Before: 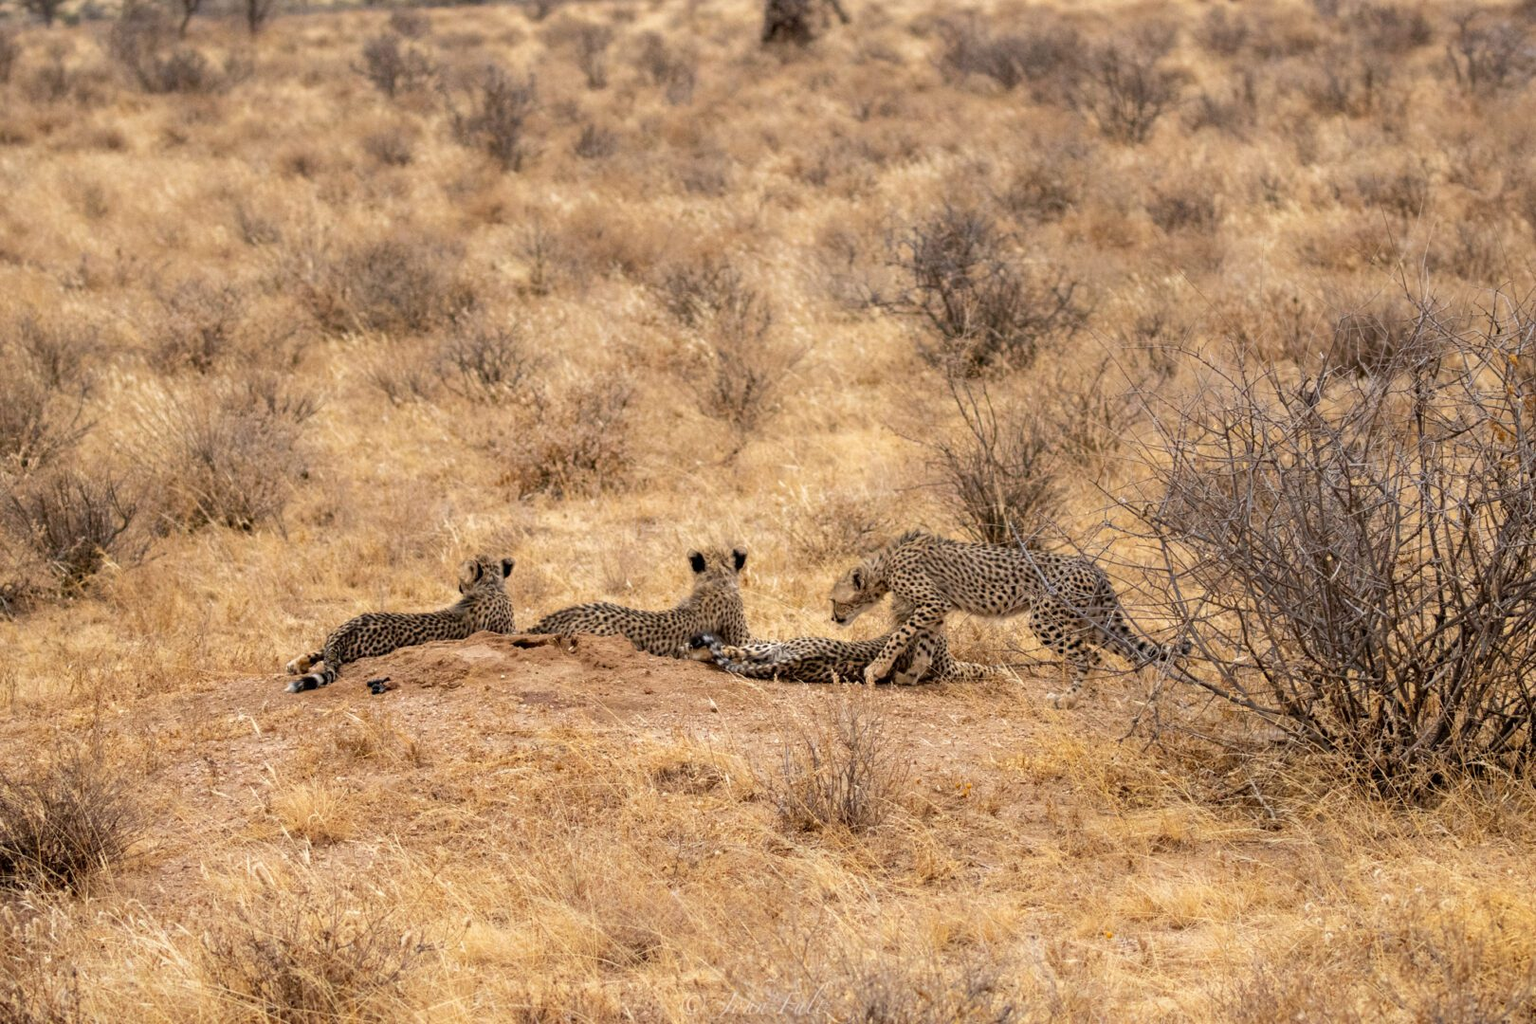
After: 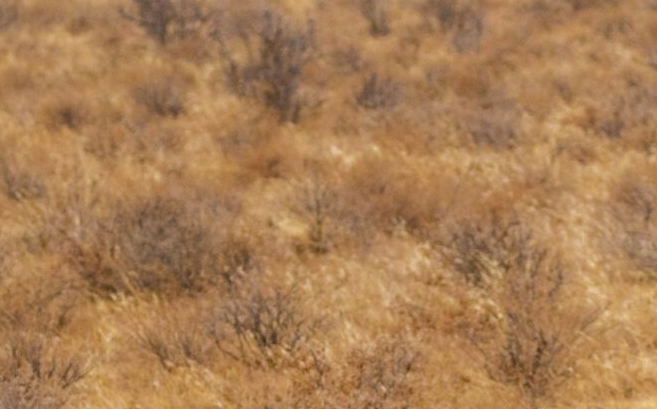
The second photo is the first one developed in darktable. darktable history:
exposure: black level correction -0.008, exposure 0.067 EV, compensate highlight preservation false
crop: left 15.452%, top 5.459%, right 43.956%, bottom 56.62%
color zones: curves: ch0 [(0.11, 0.396) (0.195, 0.36) (0.25, 0.5) (0.303, 0.412) (0.357, 0.544) (0.75, 0.5) (0.967, 0.328)]; ch1 [(0, 0.468) (0.112, 0.512) (0.202, 0.6) (0.25, 0.5) (0.307, 0.352) (0.357, 0.544) (0.75, 0.5) (0.963, 0.524)]
